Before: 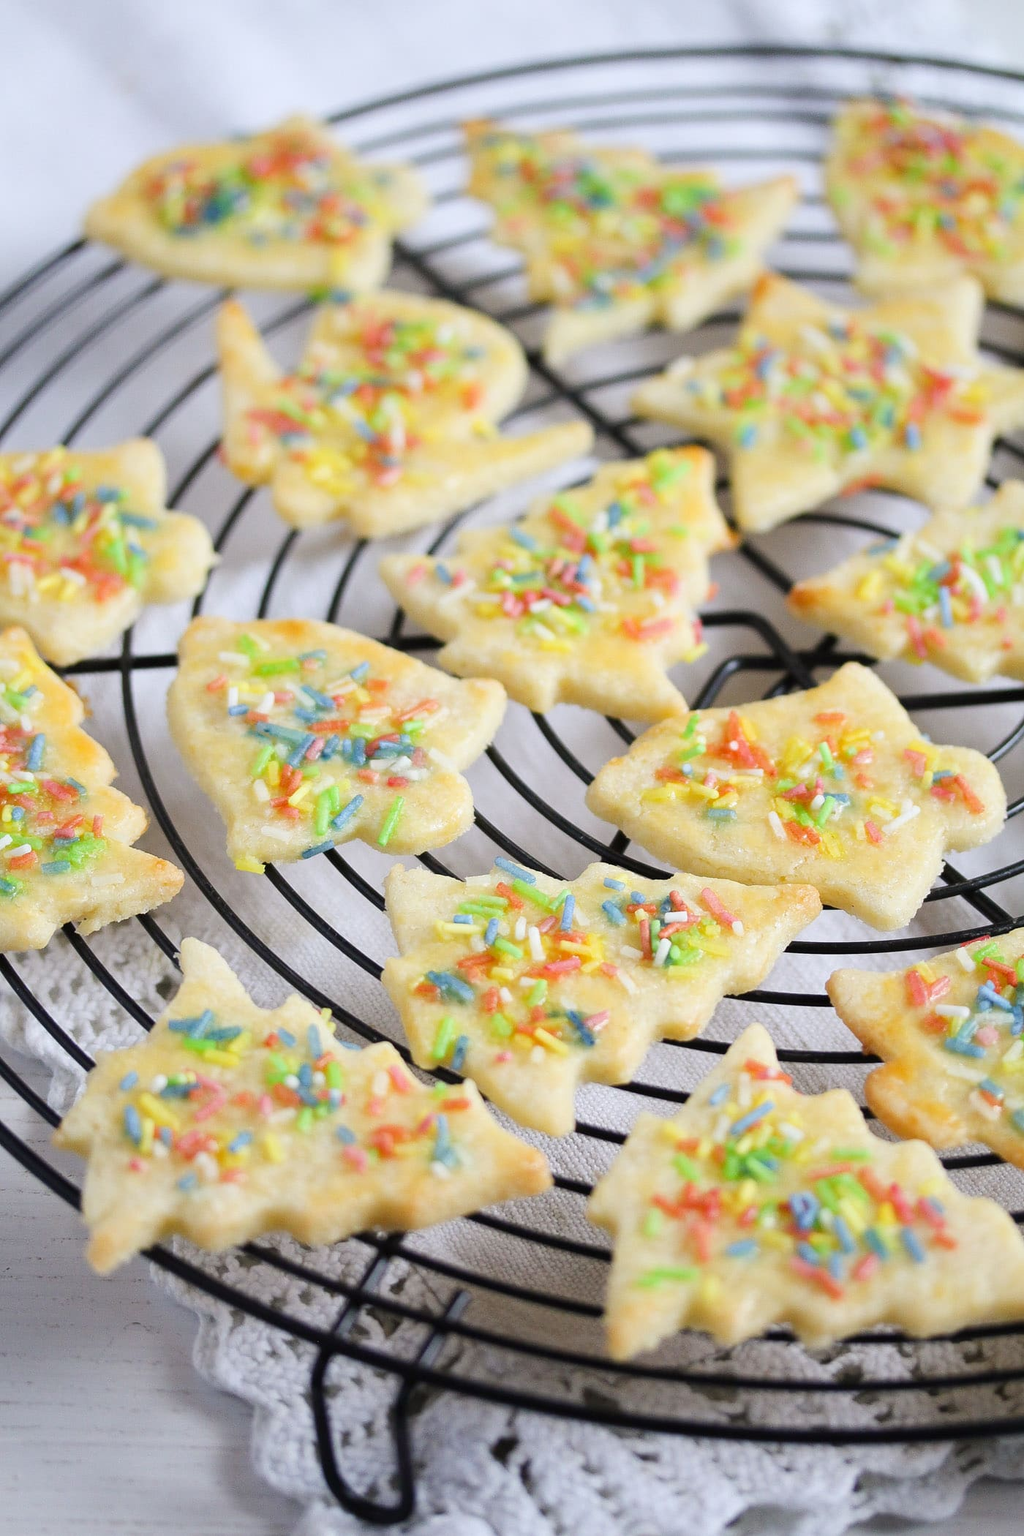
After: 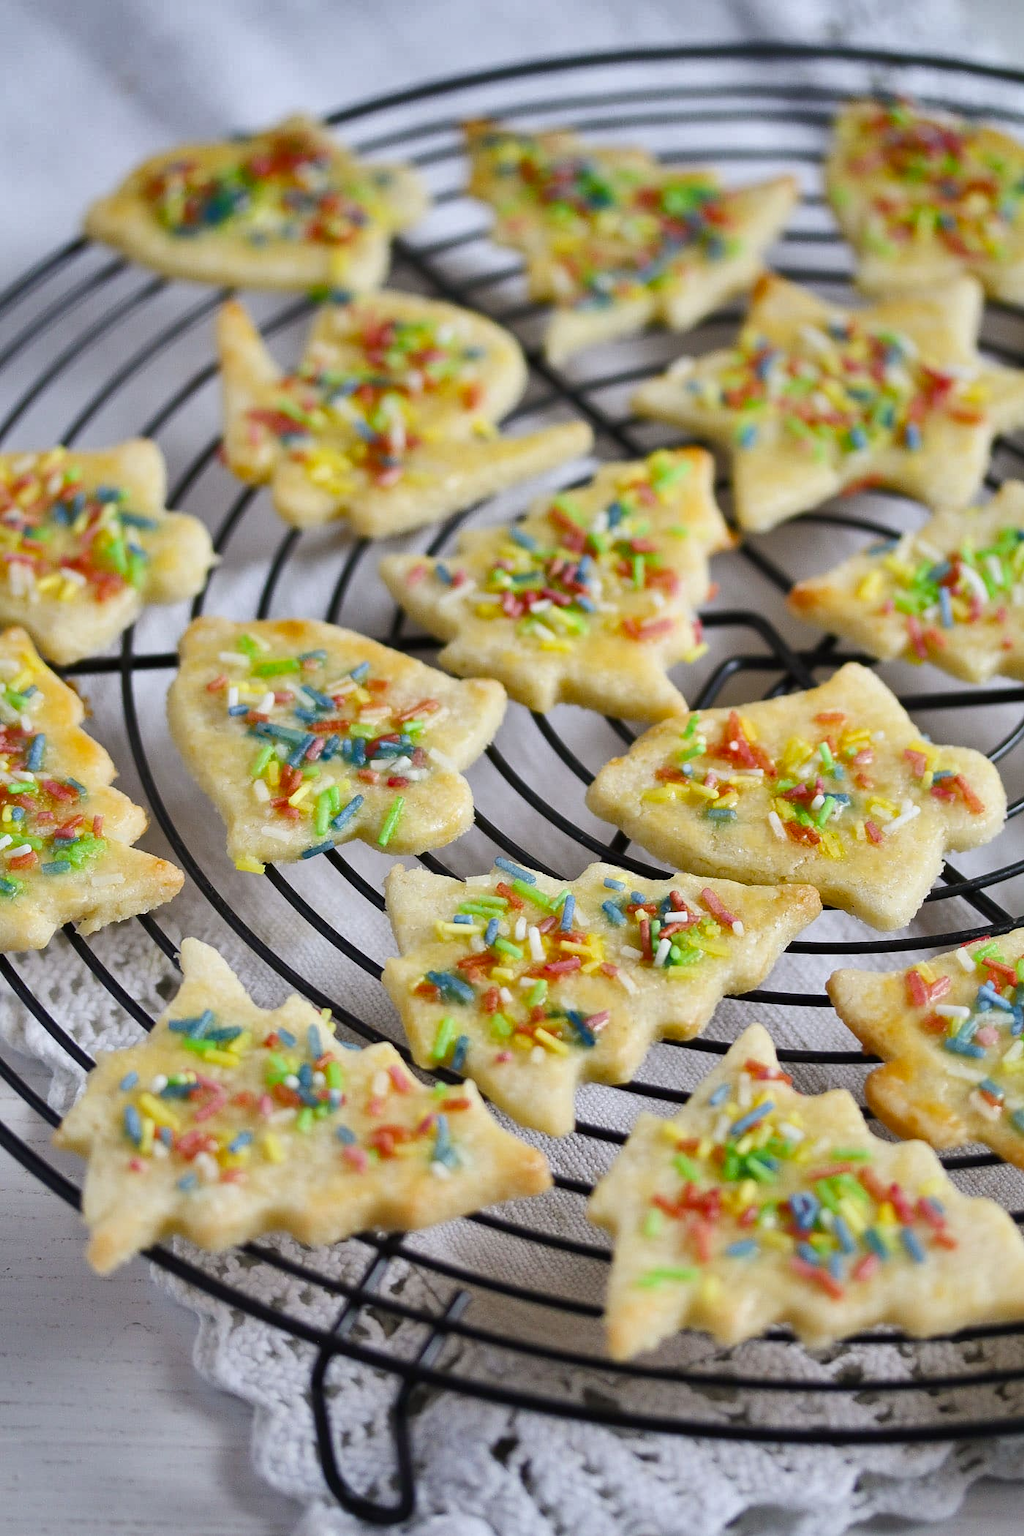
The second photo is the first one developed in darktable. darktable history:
shadows and highlights: white point adjustment 0.077, highlights -70.34, soften with gaussian
